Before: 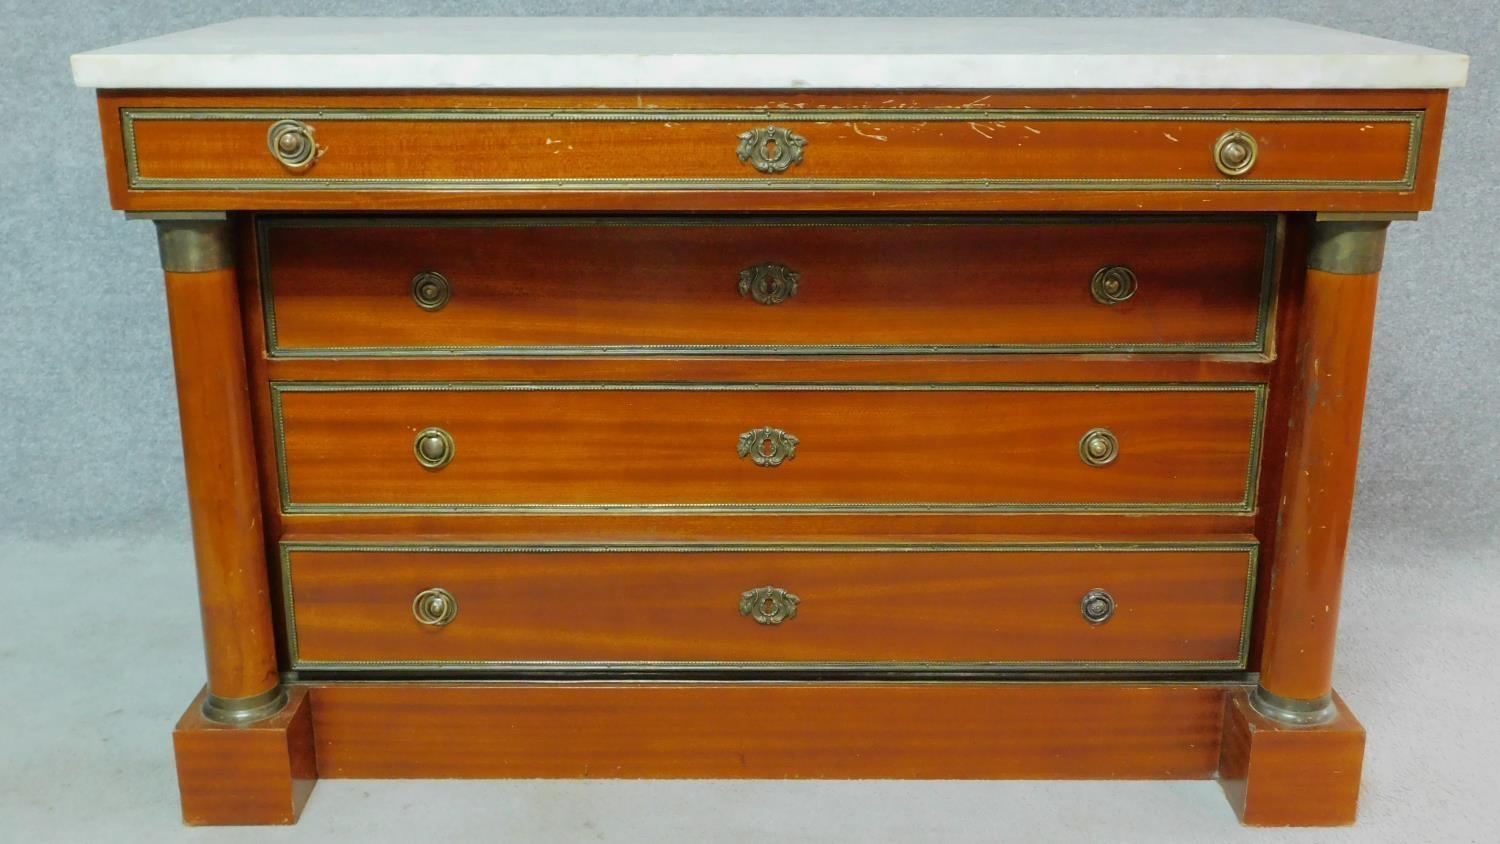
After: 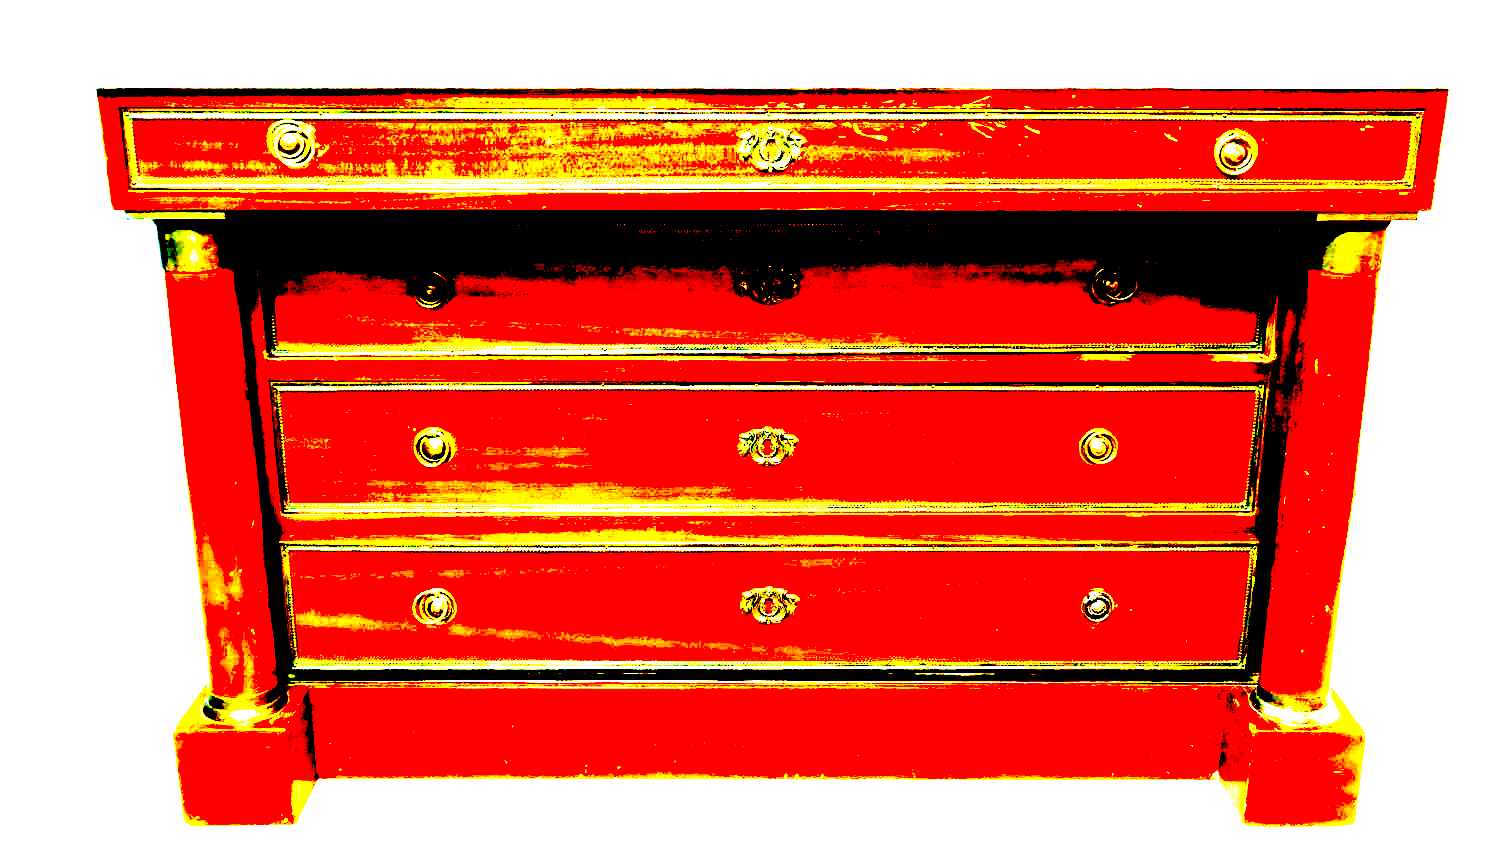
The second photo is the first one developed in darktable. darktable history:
exposure: black level correction 0.098, exposure 2.966 EV, compensate exposure bias true, compensate highlight preservation false
